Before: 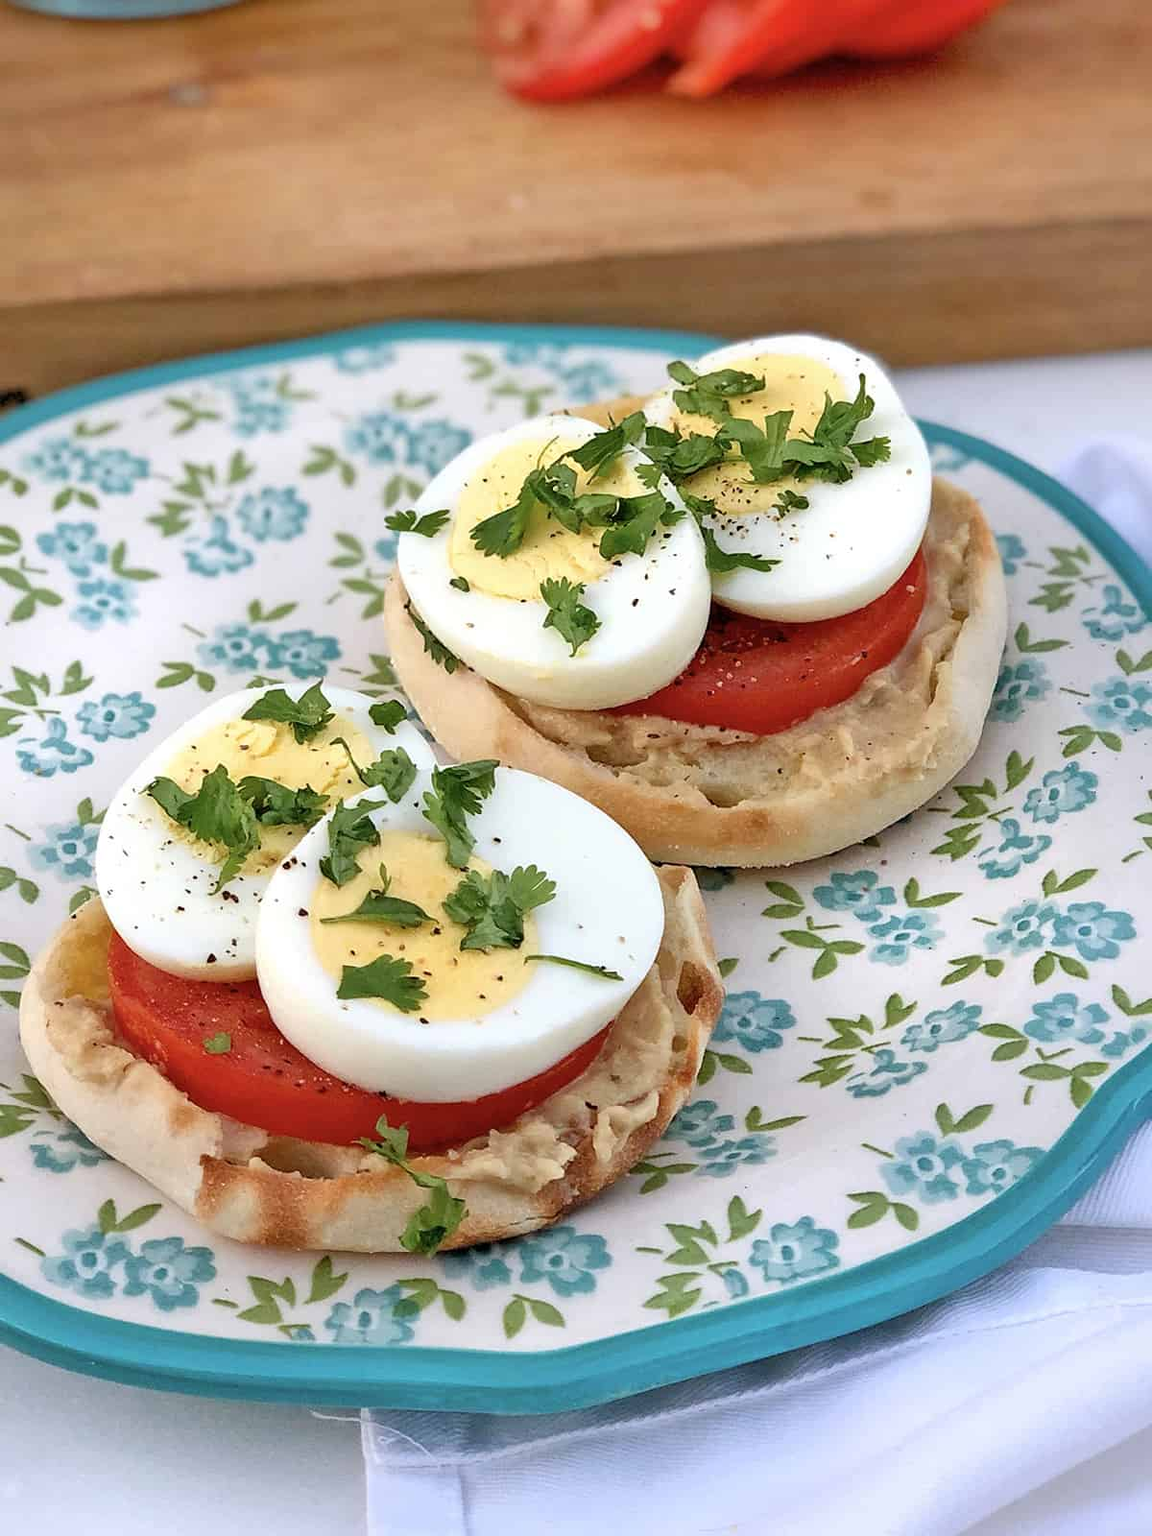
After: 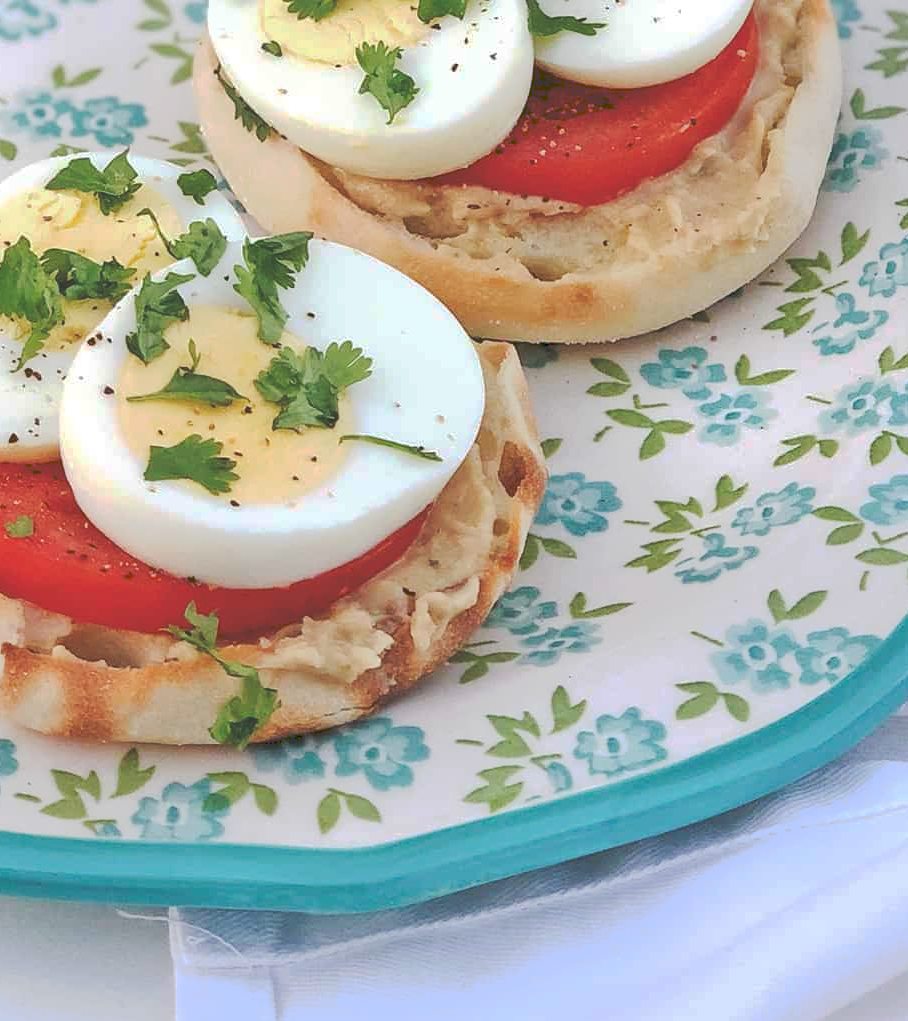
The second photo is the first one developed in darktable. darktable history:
tone curve: curves: ch0 [(0, 0) (0.003, 0.217) (0.011, 0.217) (0.025, 0.229) (0.044, 0.243) (0.069, 0.253) (0.1, 0.265) (0.136, 0.281) (0.177, 0.305) (0.224, 0.331) (0.277, 0.369) (0.335, 0.415) (0.399, 0.472) (0.468, 0.543) (0.543, 0.609) (0.623, 0.676) (0.709, 0.734) (0.801, 0.798) (0.898, 0.849) (1, 1)], preserve colors none
crop and rotate: left 17.299%, top 35.115%, right 7.015%, bottom 1.024%
